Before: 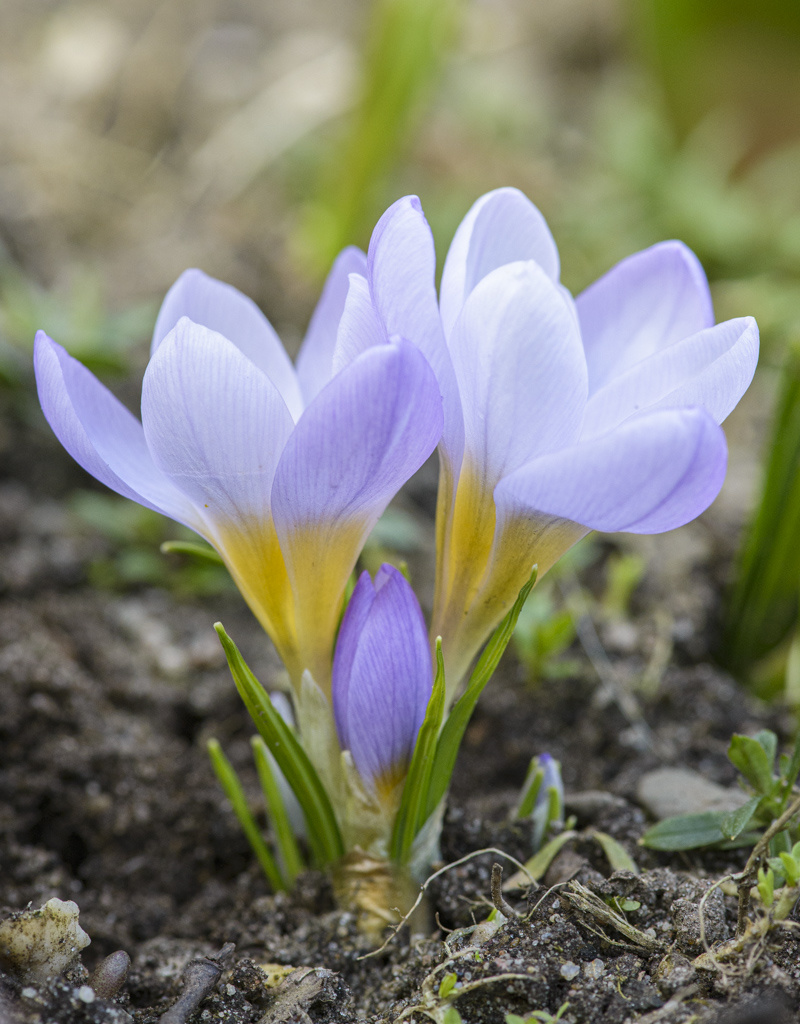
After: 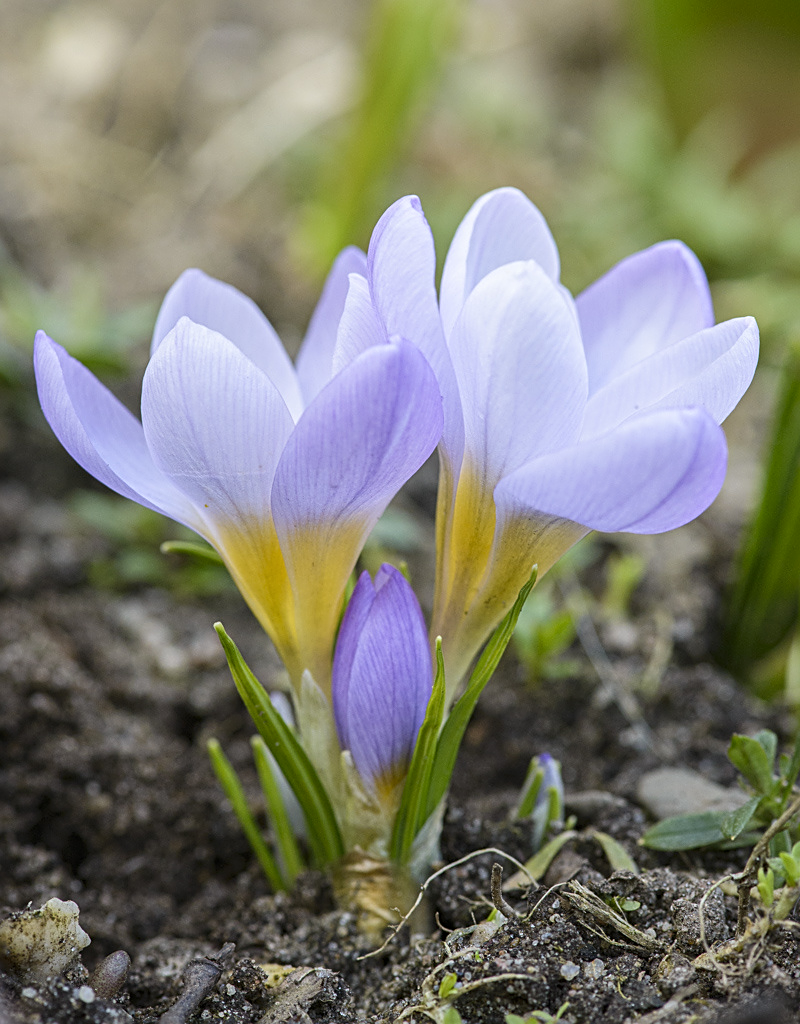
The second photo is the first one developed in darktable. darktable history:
contrast brightness saturation: contrast 0.072
sharpen: on, module defaults
